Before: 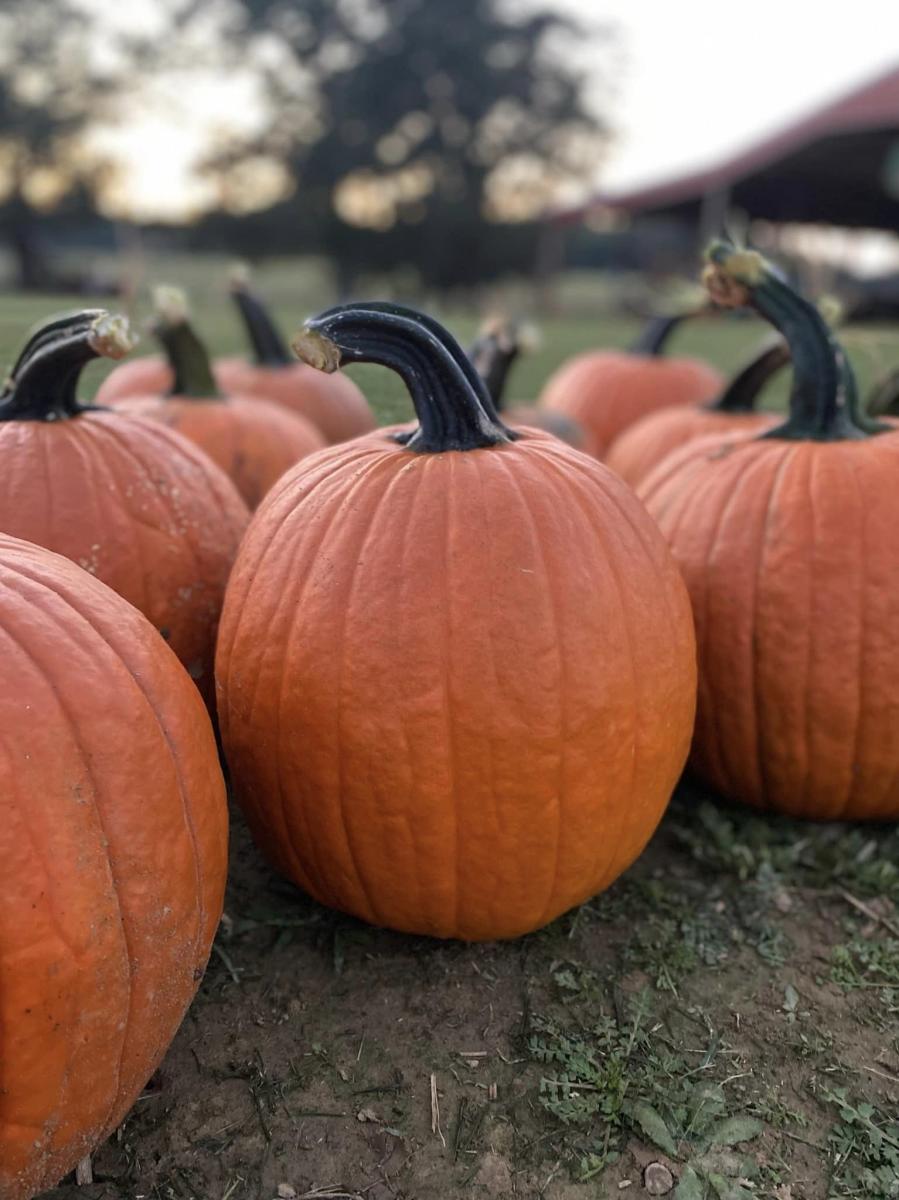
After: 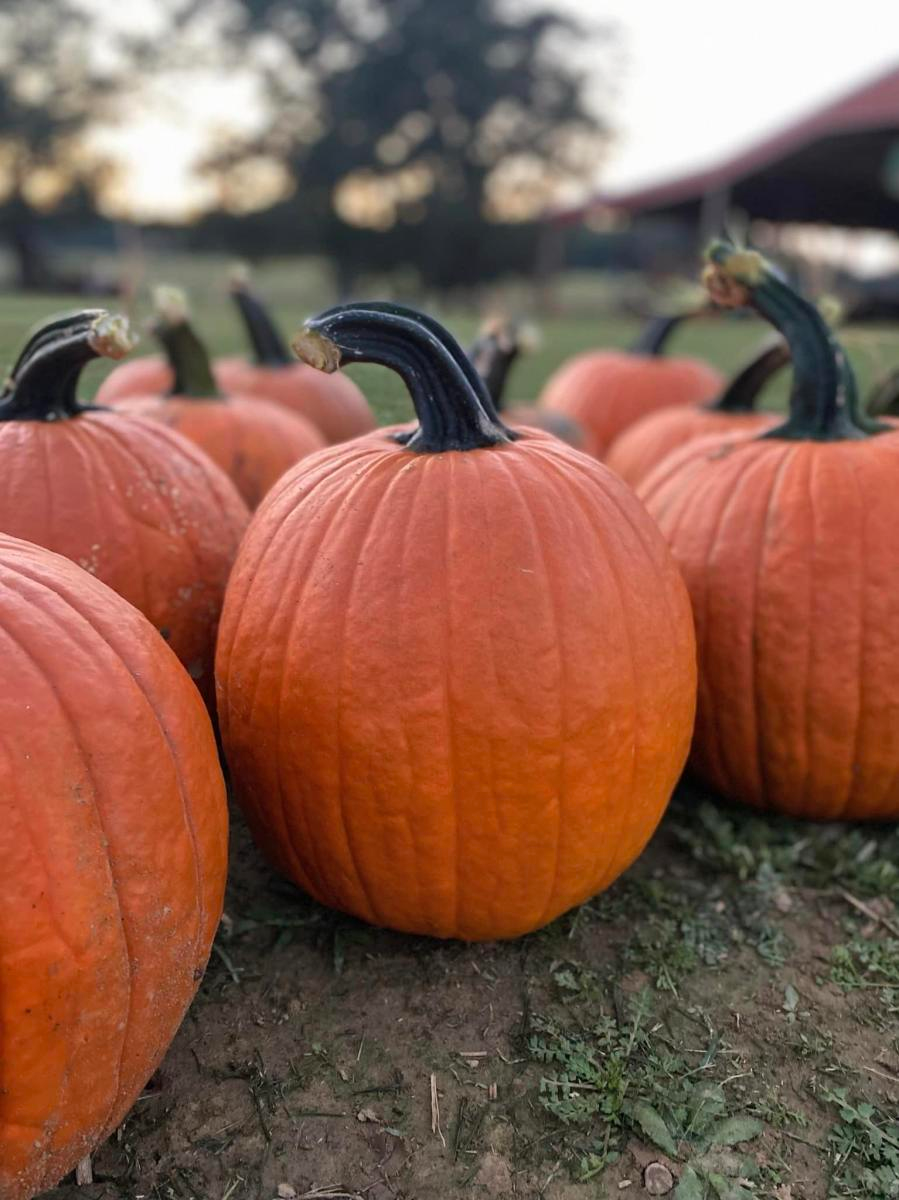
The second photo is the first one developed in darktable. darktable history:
exposure: exposure -0.021 EV, compensate highlight preservation false
shadows and highlights: shadows 37.27, highlights -28.18, soften with gaussian
